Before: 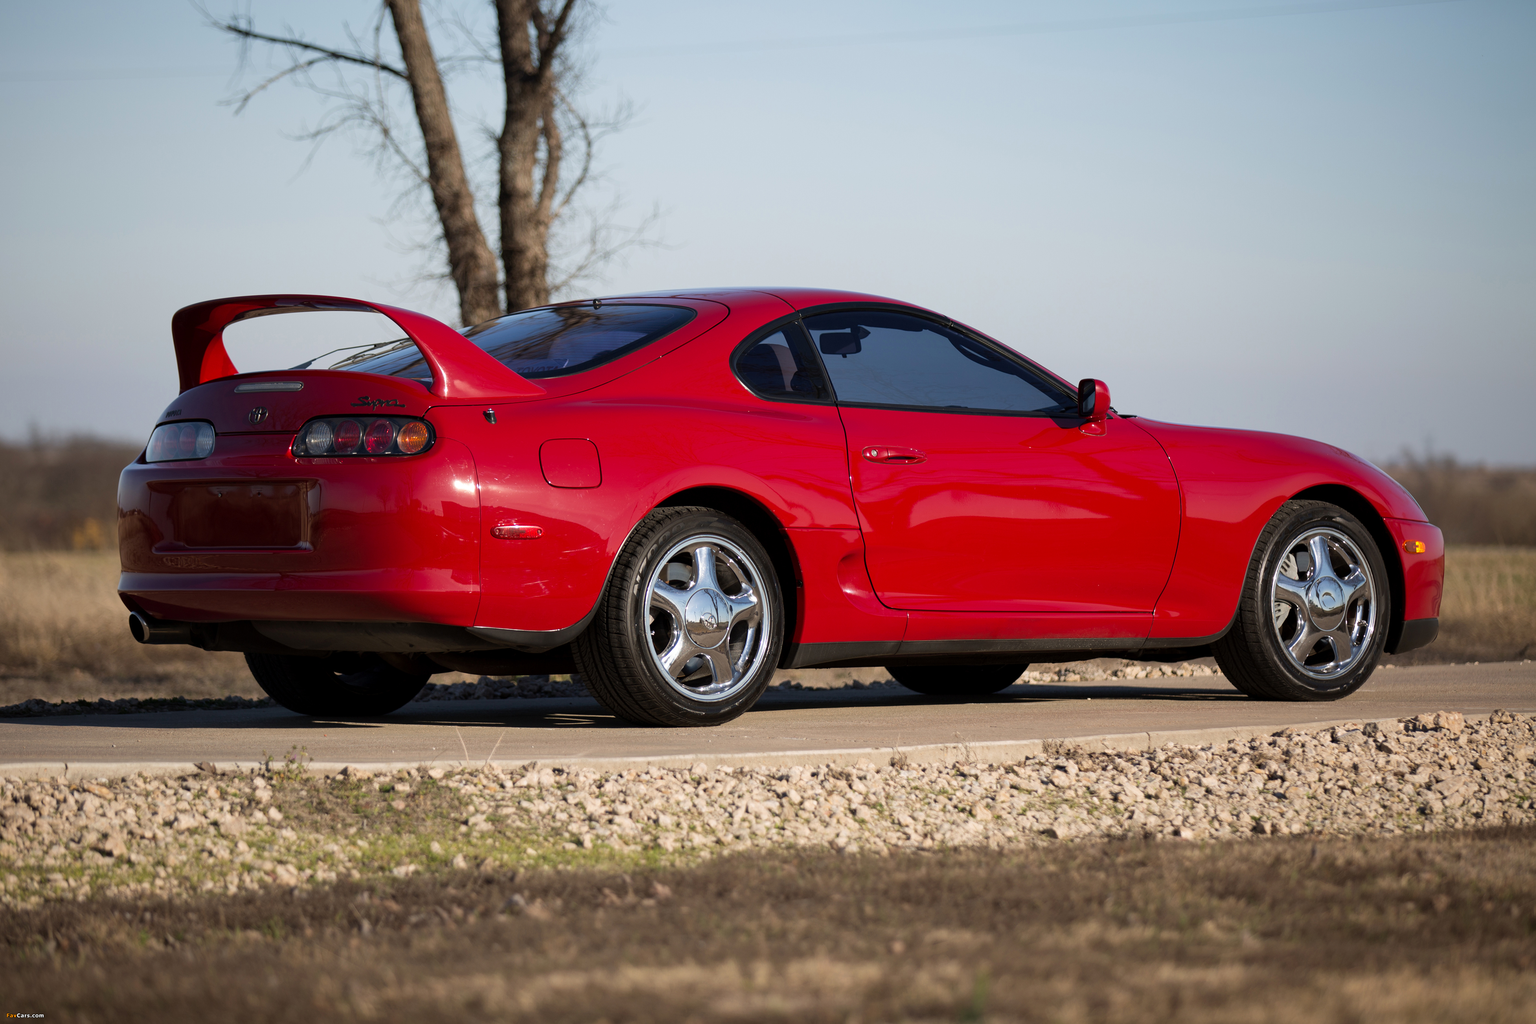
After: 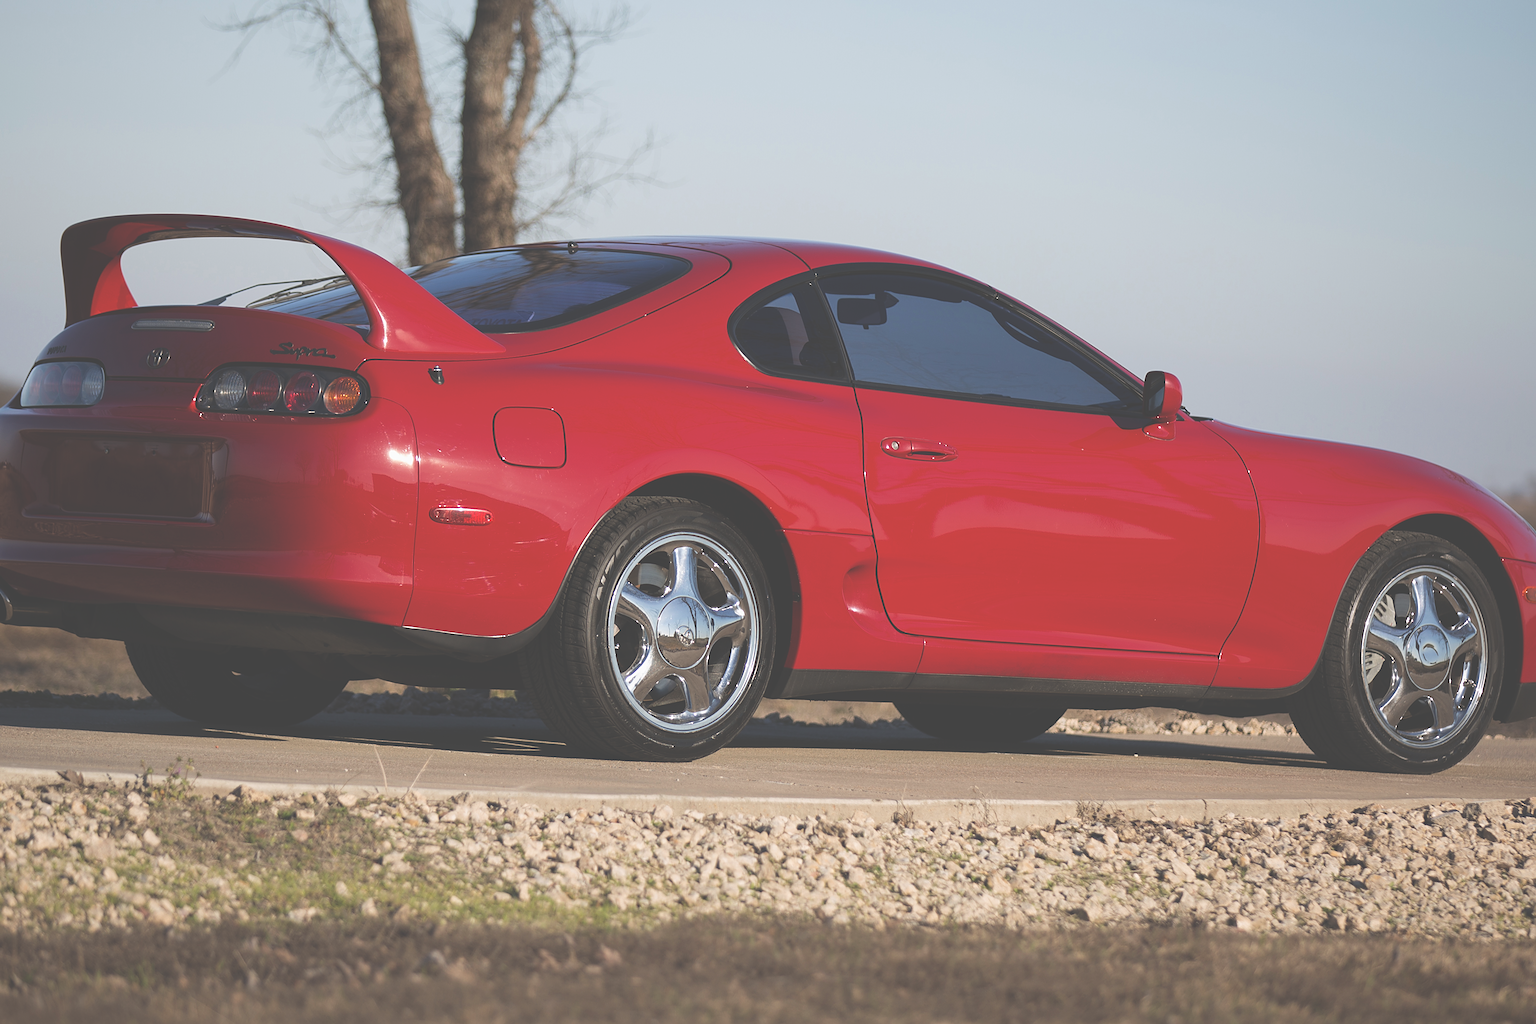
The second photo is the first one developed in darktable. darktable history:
exposure: black level correction -0.062, exposure -0.05 EV, compensate highlight preservation false
sharpen: on, module defaults
crop and rotate: angle -3.27°, left 5.211%, top 5.211%, right 4.607%, bottom 4.607%
